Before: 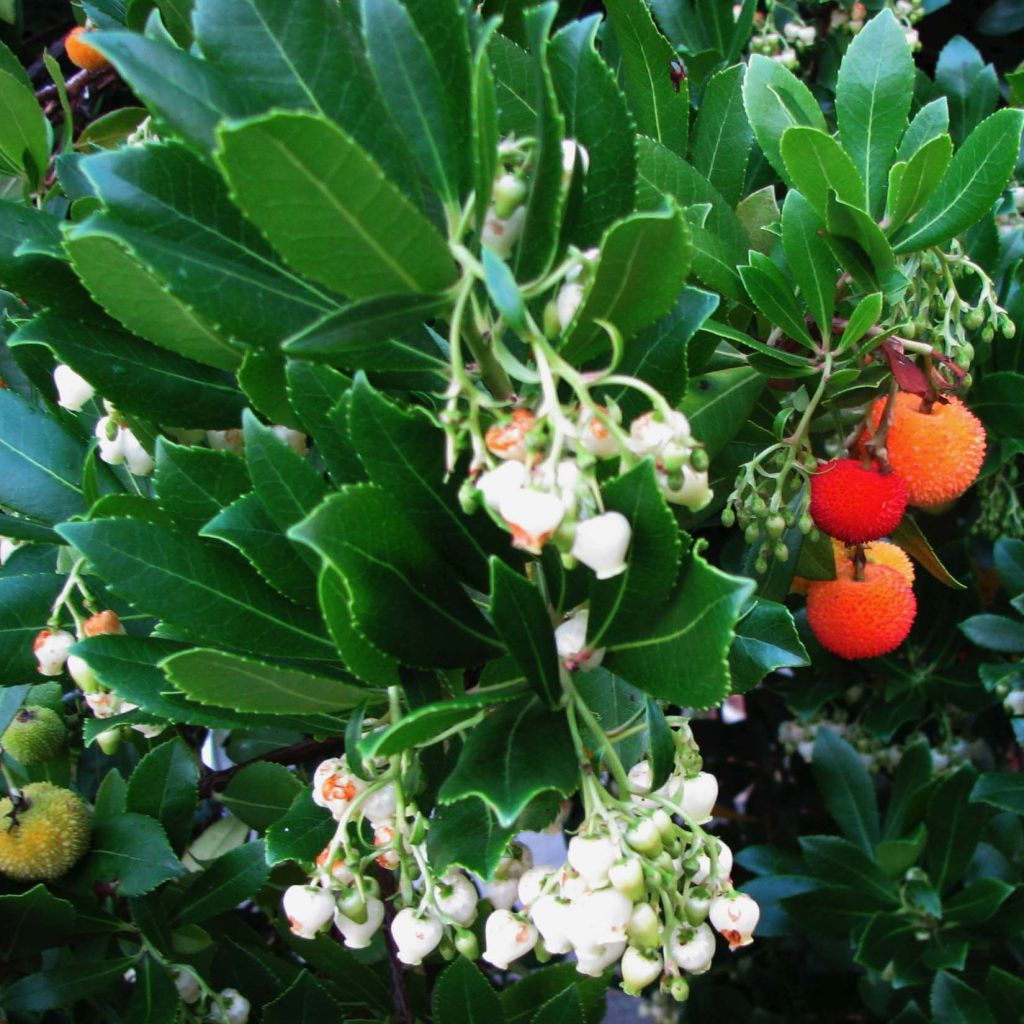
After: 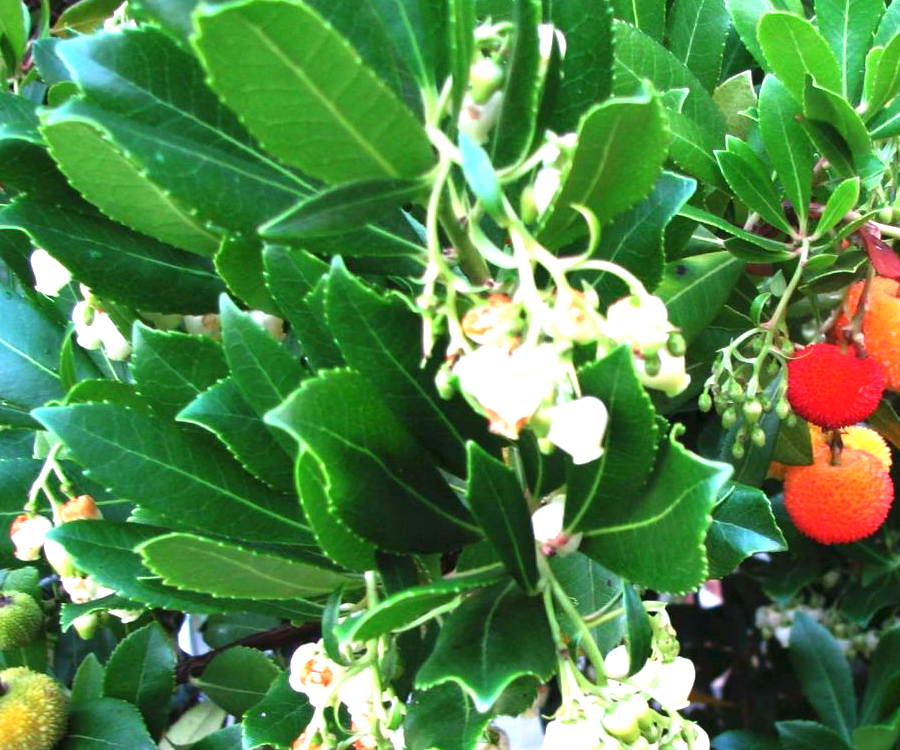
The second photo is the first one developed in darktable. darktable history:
crop and rotate: left 2.301%, top 11.263%, right 9.786%, bottom 15.458%
exposure: black level correction 0, exposure 1.2 EV, compensate highlight preservation false
